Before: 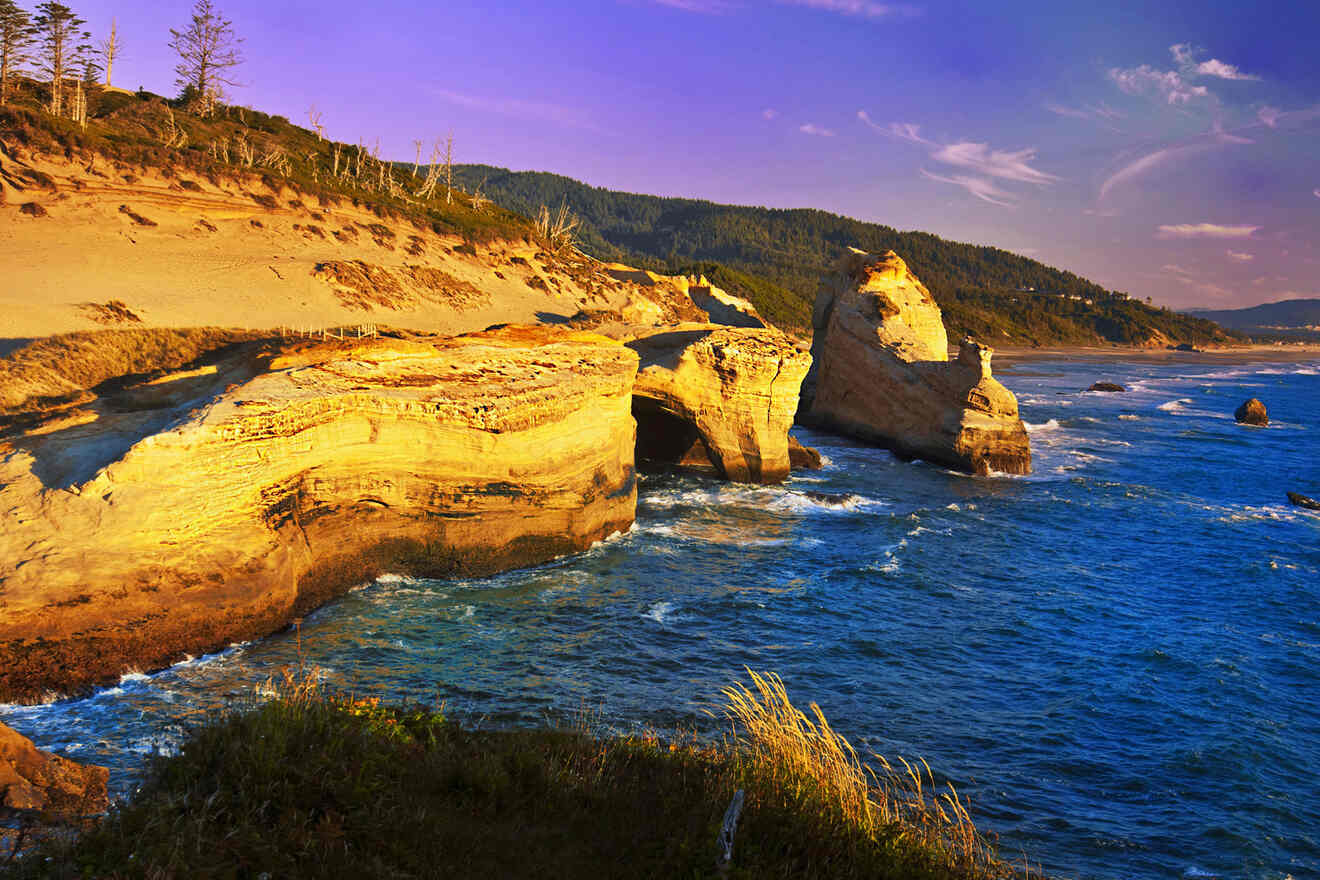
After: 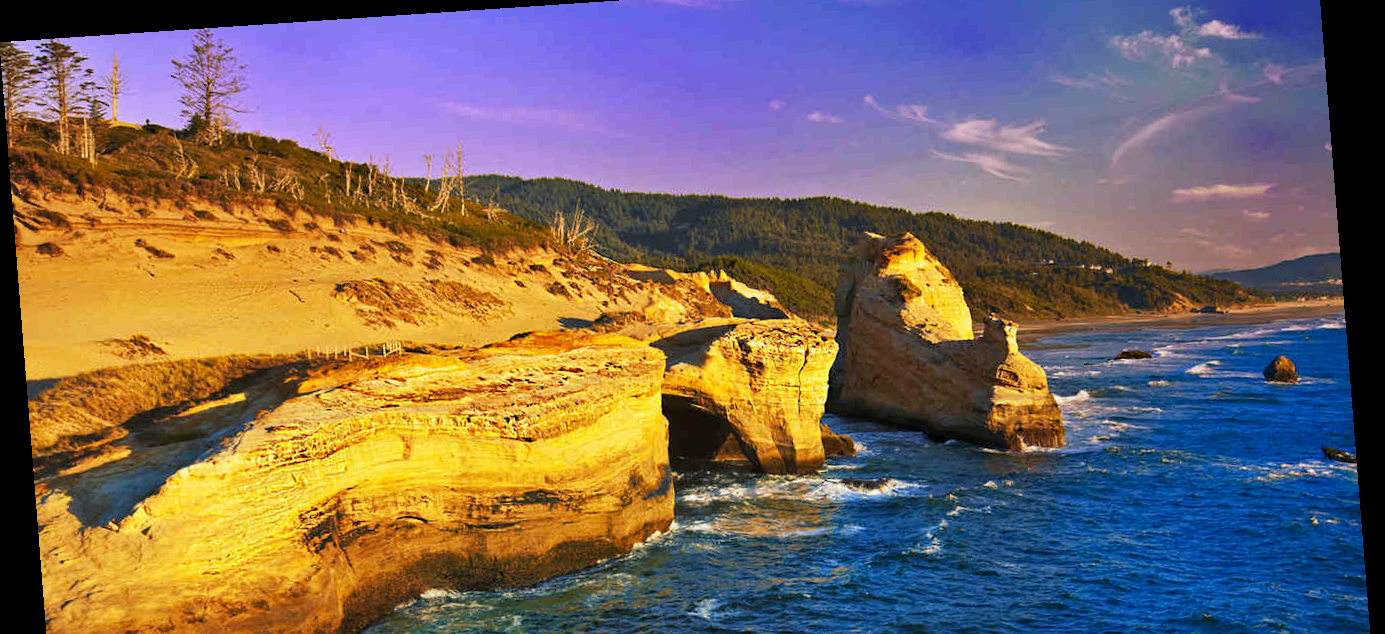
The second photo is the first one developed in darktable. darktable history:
rotate and perspective: rotation -4.2°, shear 0.006, automatic cropping off
haze removal: strength 0.29, distance 0.25, compatibility mode true, adaptive false
crop and rotate: top 4.848%, bottom 29.503%
